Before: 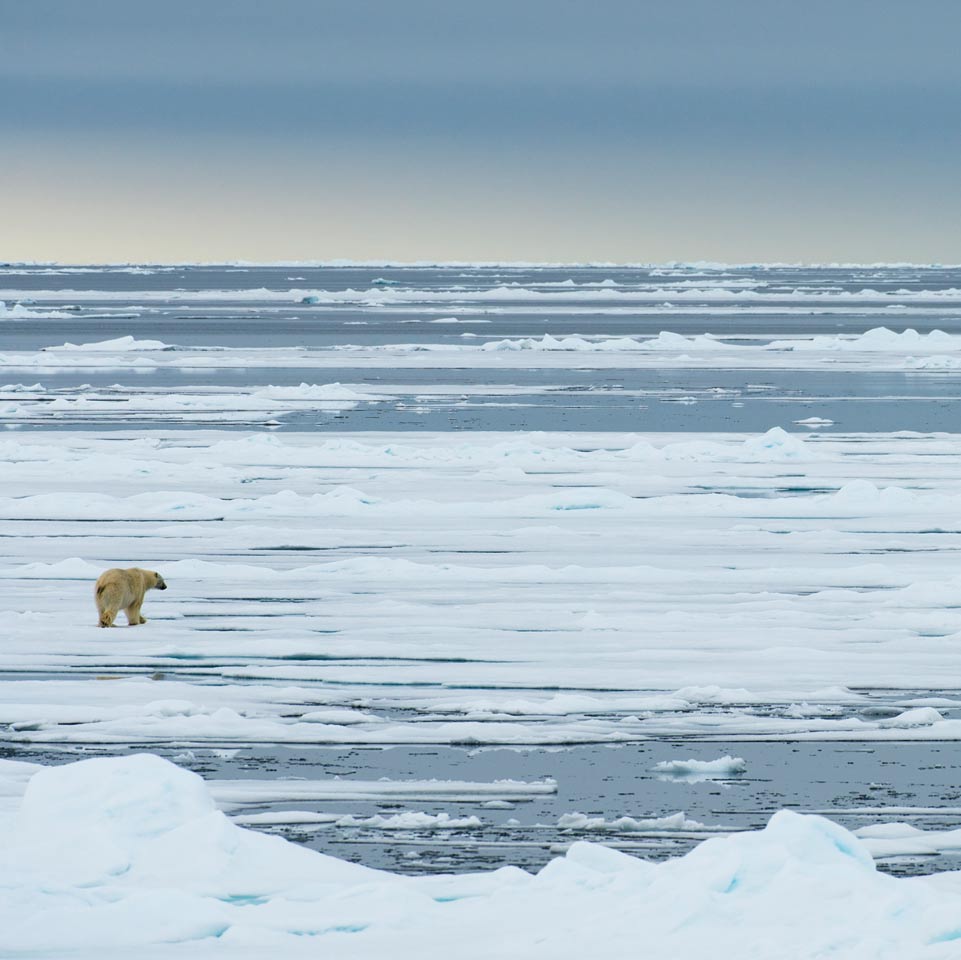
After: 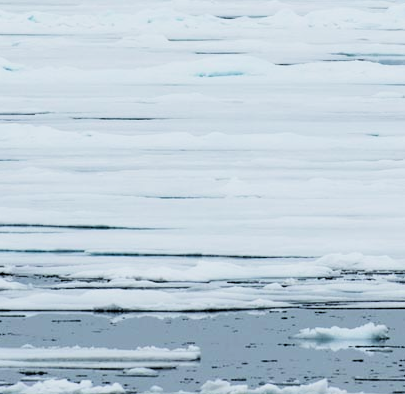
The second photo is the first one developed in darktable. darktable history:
crop: left 37.221%, top 45.169%, right 20.63%, bottom 13.777%
filmic rgb: black relative exposure -4 EV, white relative exposure 3 EV, hardness 3.02, contrast 1.4
